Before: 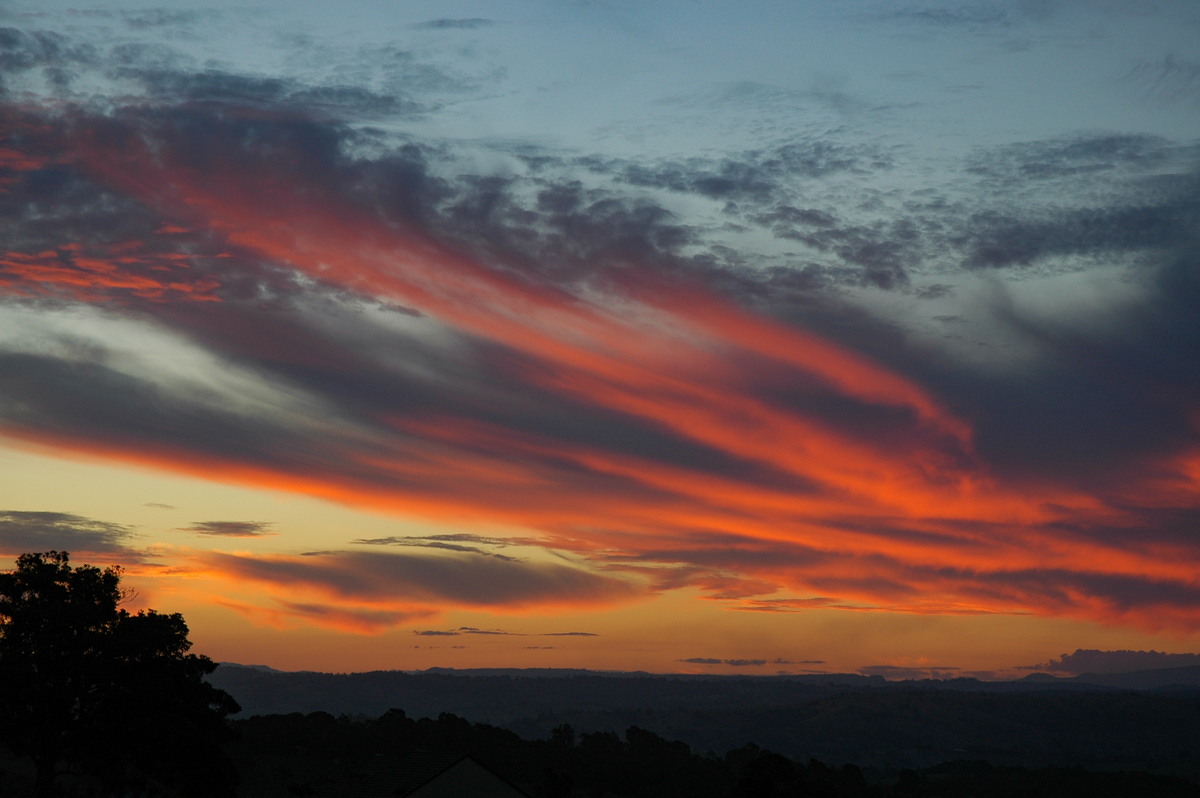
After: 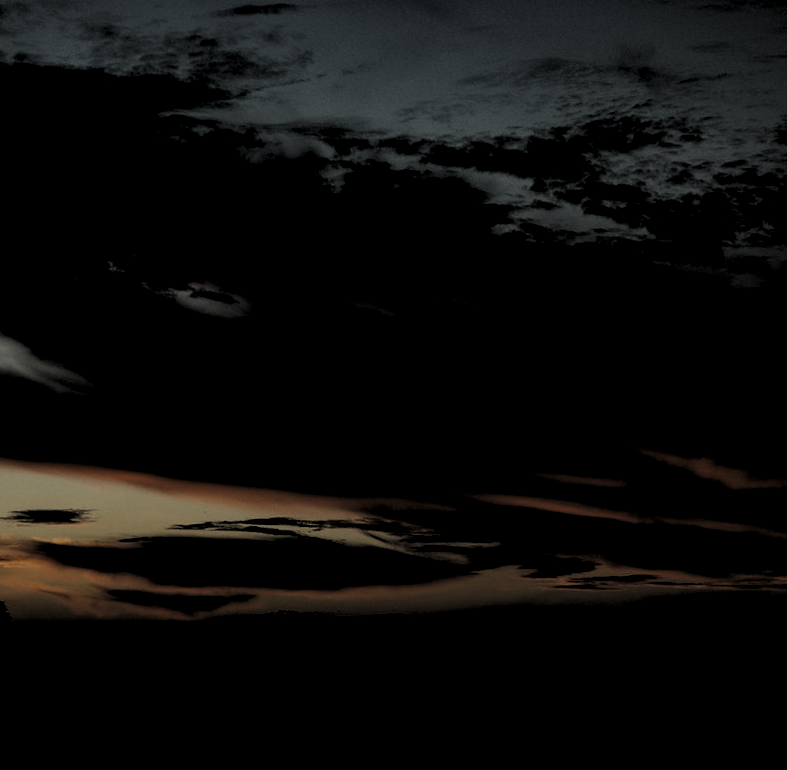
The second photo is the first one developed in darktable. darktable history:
exposure: exposure -0.021 EV, compensate highlight preservation false
filmic rgb: black relative exposure -4.91 EV, white relative exposure 2.84 EV, hardness 3.7
crop and rotate: left 14.436%, right 18.898%
levels: levels [0.514, 0.759, 1]
local contrast: detail 130%
contrast brightness saturation: contrast -0.1, saturation -0.1
rotate and perspective: rotation -1.32°, lens shift (horizontal) -0.031, crop left 0.015, crop right 0.985, crop top 0.047, crop bottom 0.982
